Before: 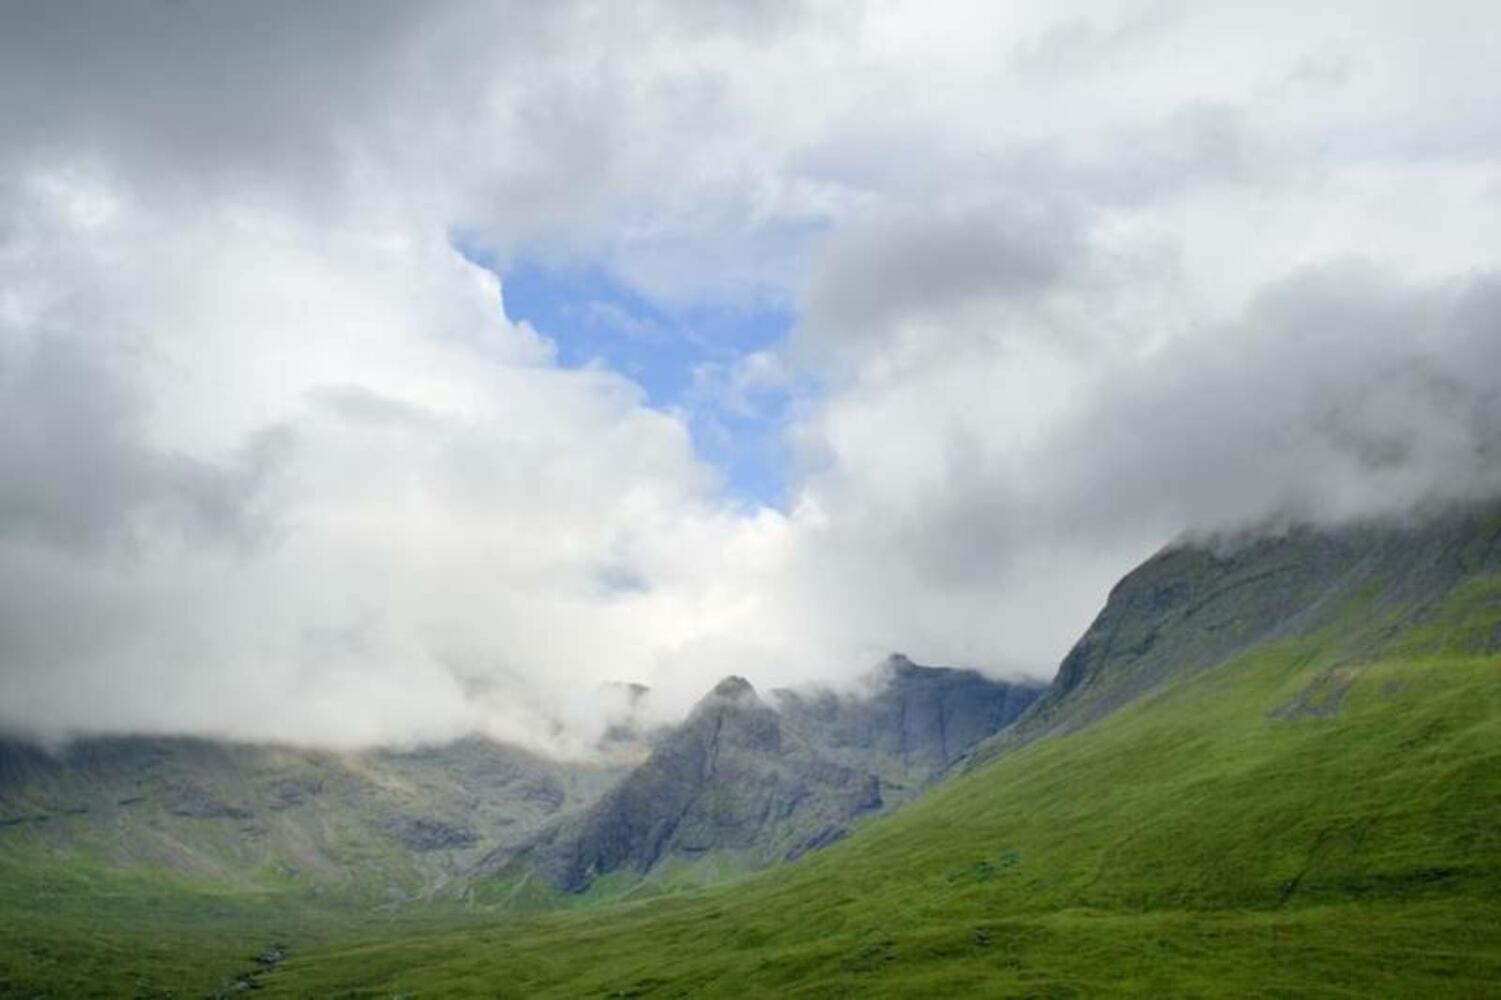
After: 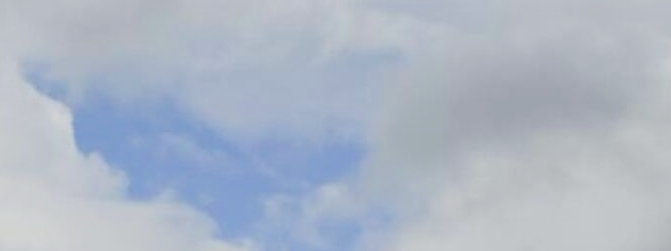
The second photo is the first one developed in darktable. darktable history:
crop: left 28.64%, top 16.832%, right 26.637%, bottom 58.055%
filmic rgb: black relative exposure -7.65 EV, white relative exposure 4.56 EV, hardness 3.61, contrast 1.05
